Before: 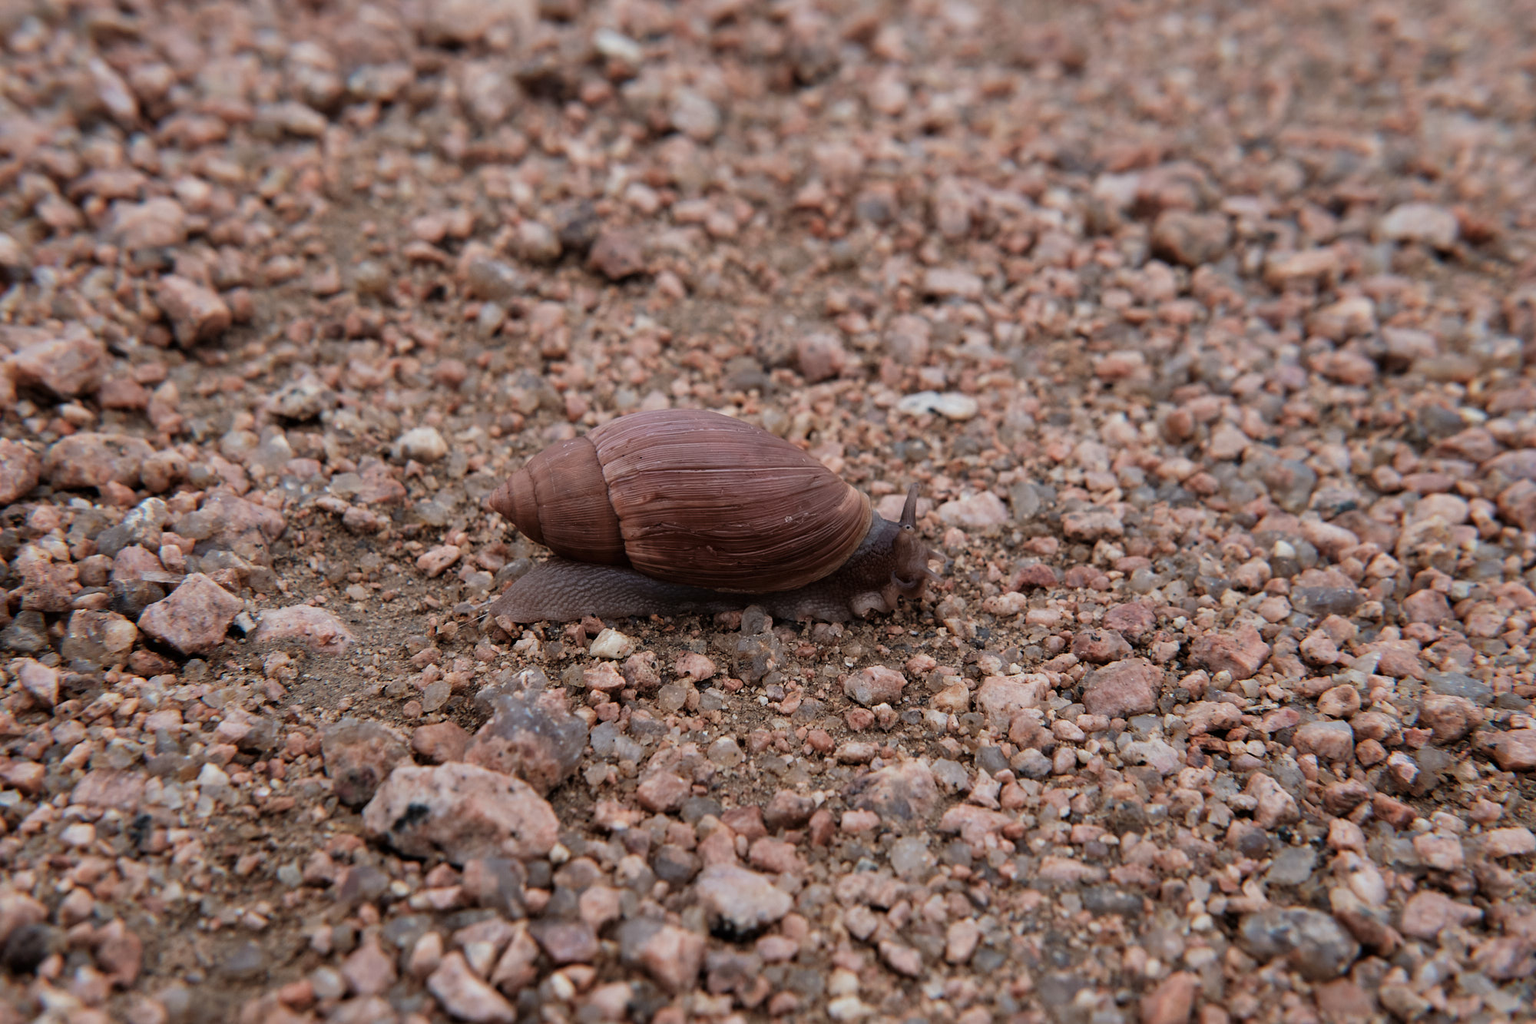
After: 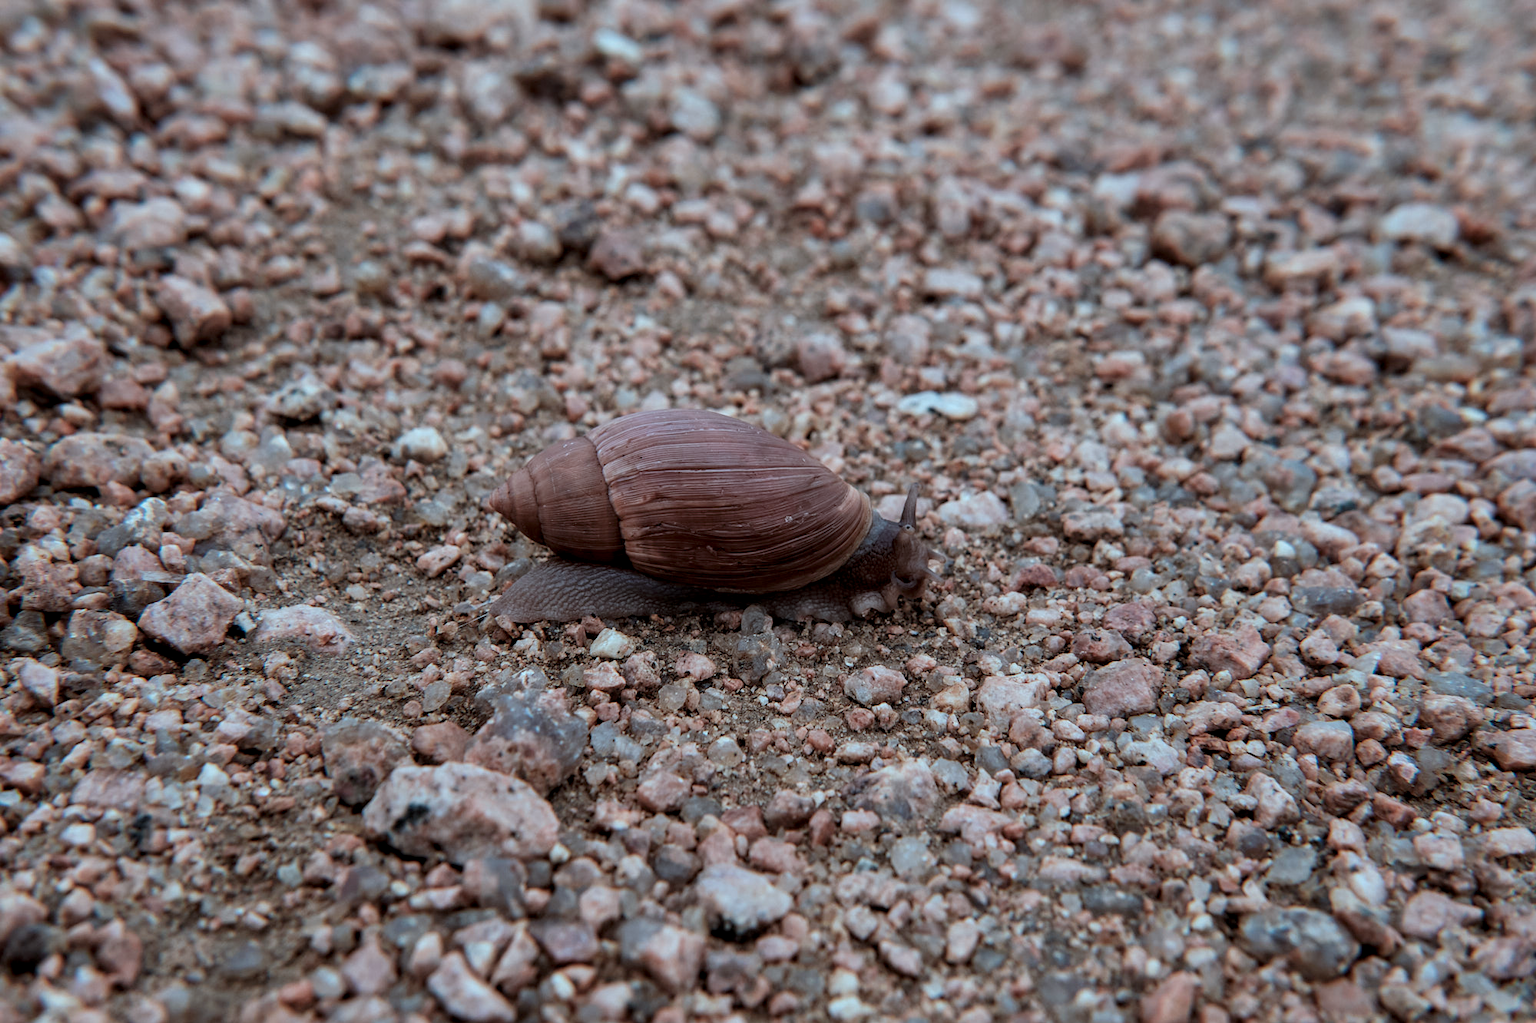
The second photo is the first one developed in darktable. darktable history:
local contrast: on, module defaults
color correction: highlights a* -11.39, highlights b* -15.26
